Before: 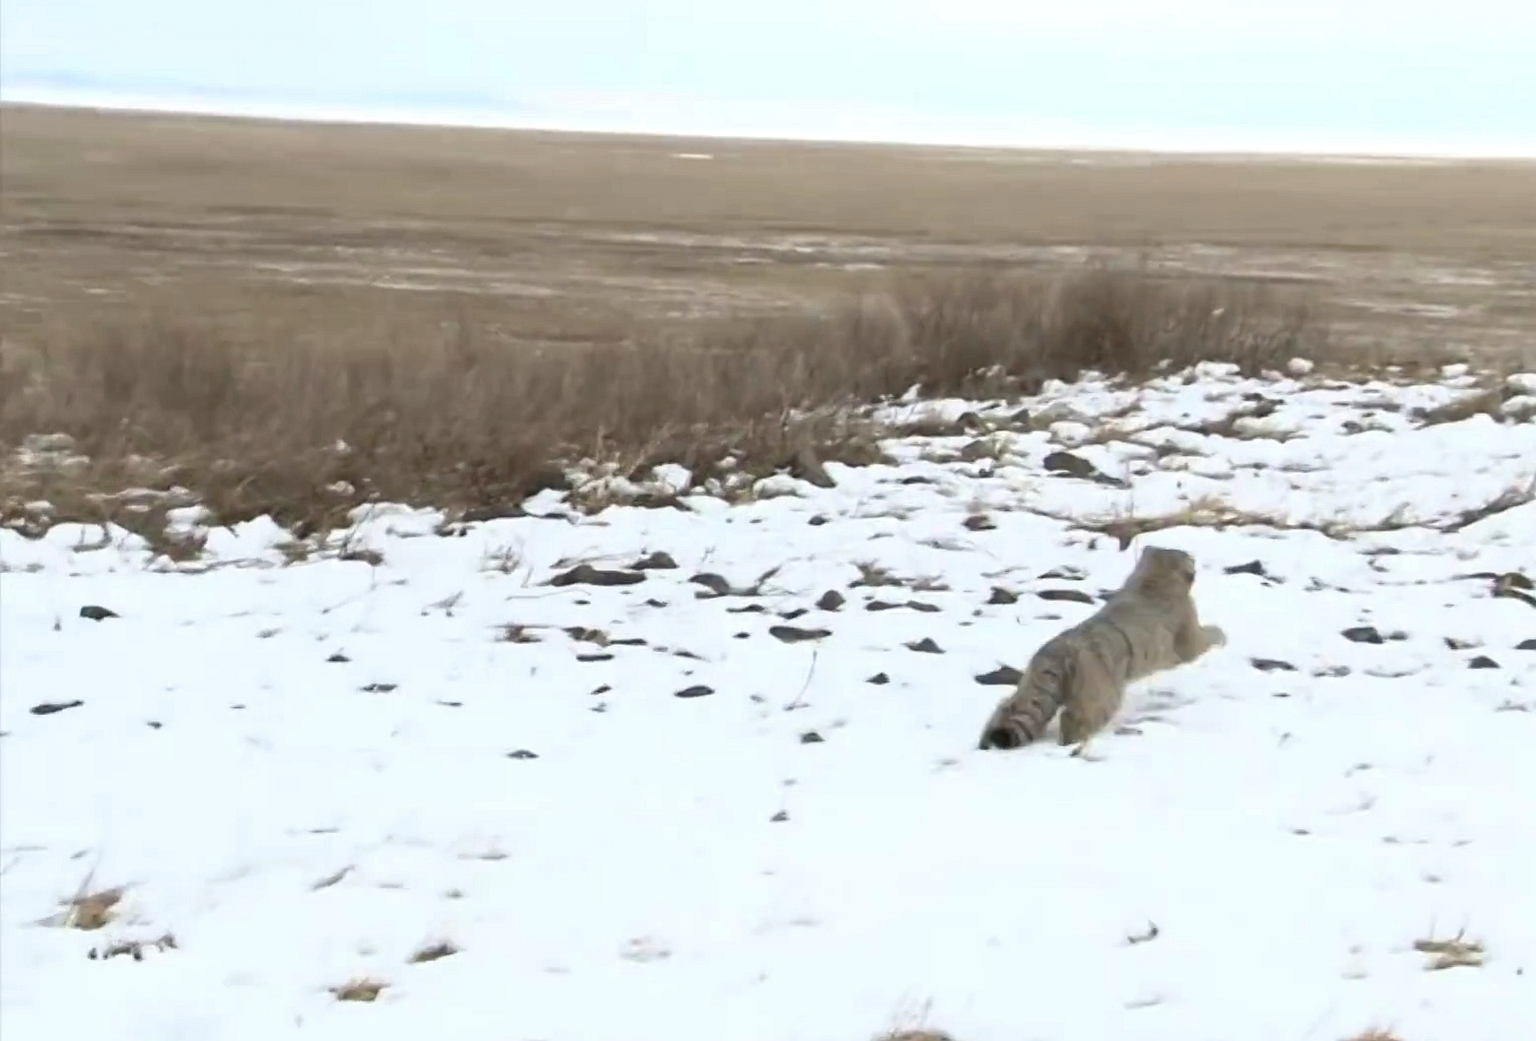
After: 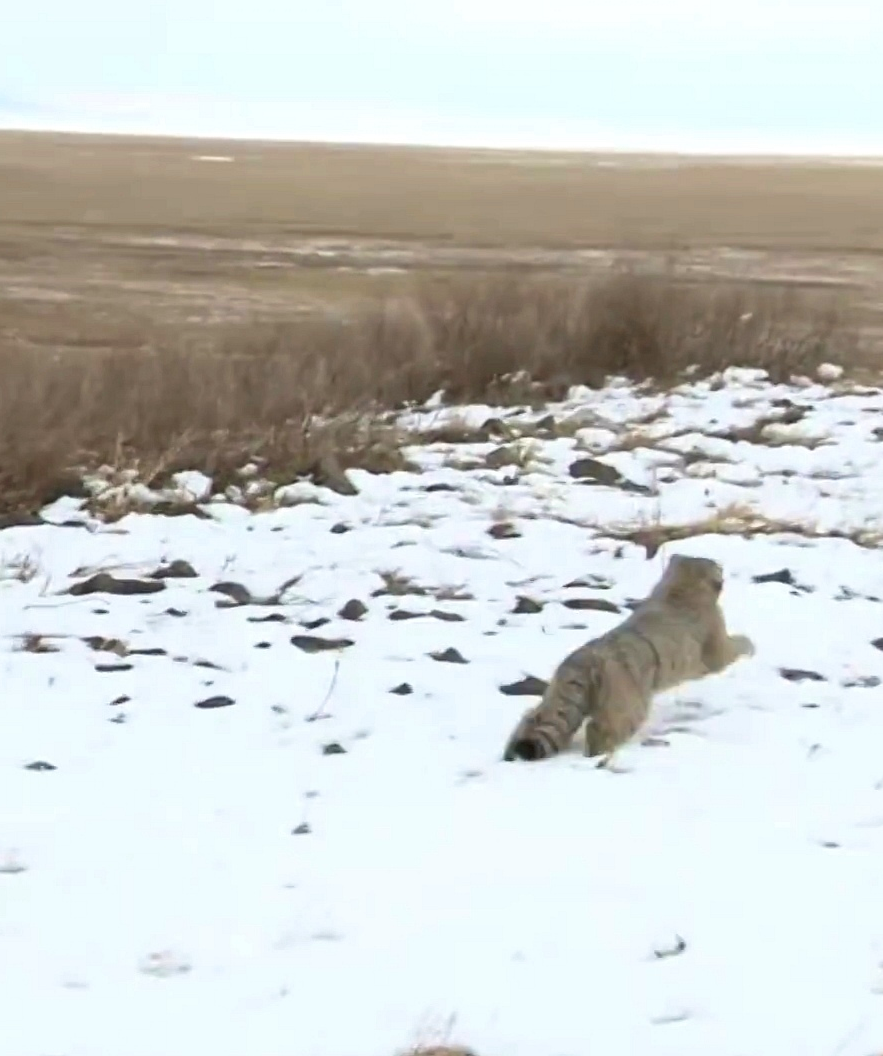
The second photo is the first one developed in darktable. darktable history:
velvia: on, module defaults
color balance rgb: perceptual saturation grading › global saturation -3%
crop: left 31.458%, top 0%, right 11.876%
